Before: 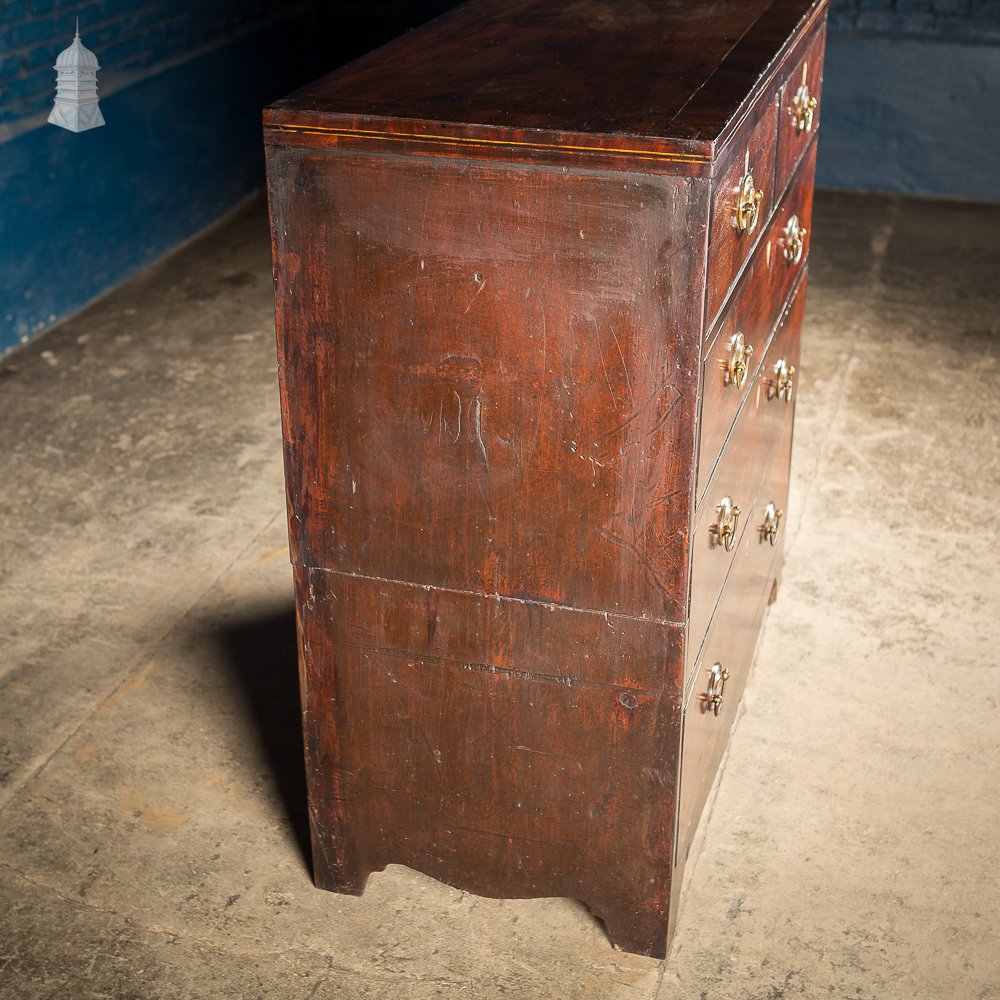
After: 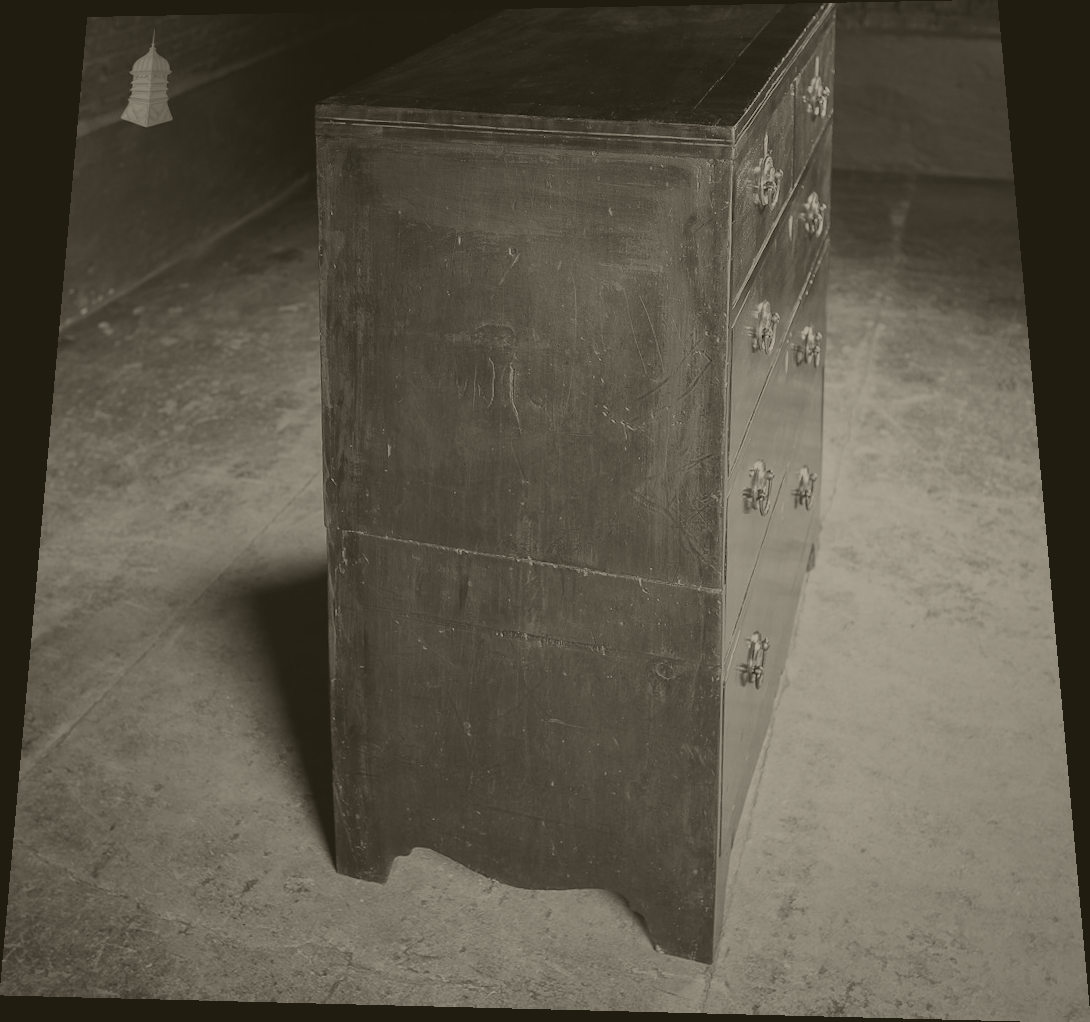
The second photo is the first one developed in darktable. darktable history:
colorize: hue 41.44°, saturation 22%, source mix 60%, lightness 10.61%
color correction: highlights a* -5.94, highlights b* 9.48, shadows a* 10.12, shadows b* 23.94
white balance: red 1, blue 1
rotate and perspective: rotation 0.128°, lens shift (vertical) -0.181, lens shift (horizontal) -0.044, shear 0.001, automatic cropping off
